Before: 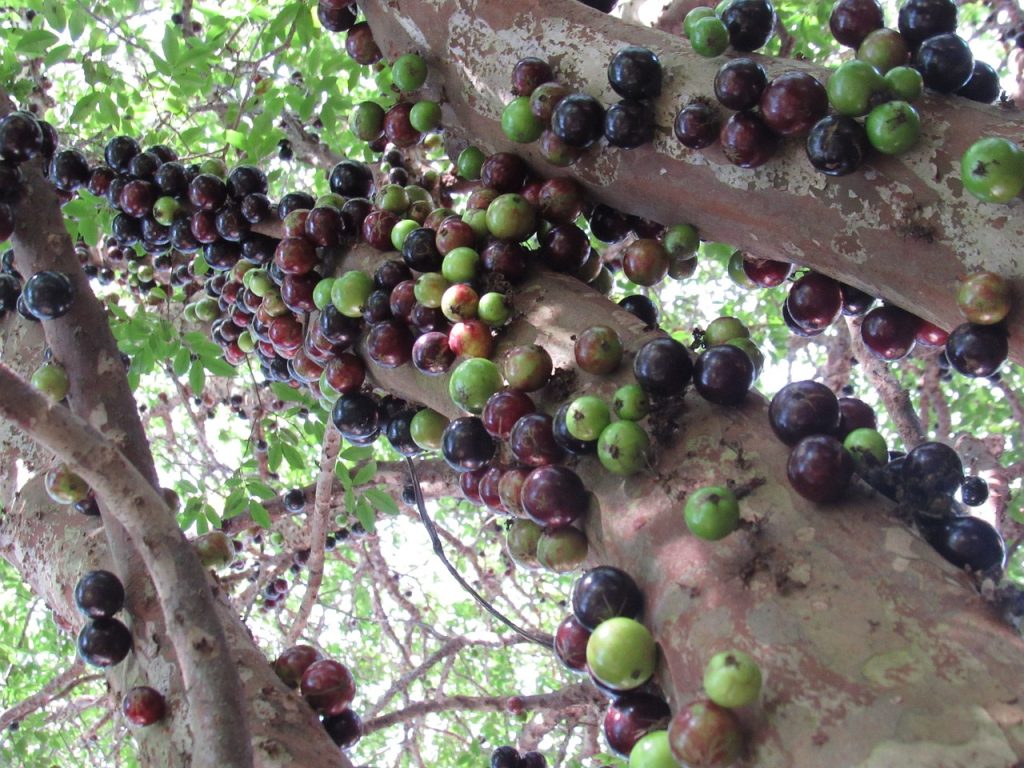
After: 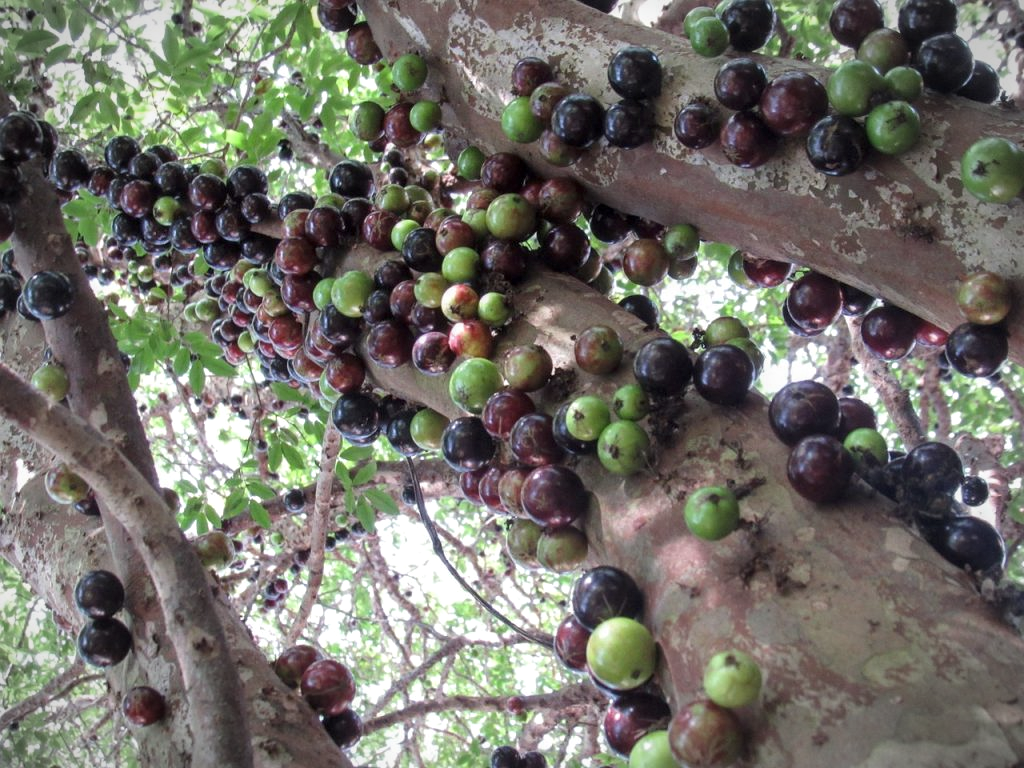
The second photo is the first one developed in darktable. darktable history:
local contrast: on, module defaults
vignetting: fall-off start 87%, automatic ratio true
color balance: output saturation 110%
color correction: saturation 0.85
